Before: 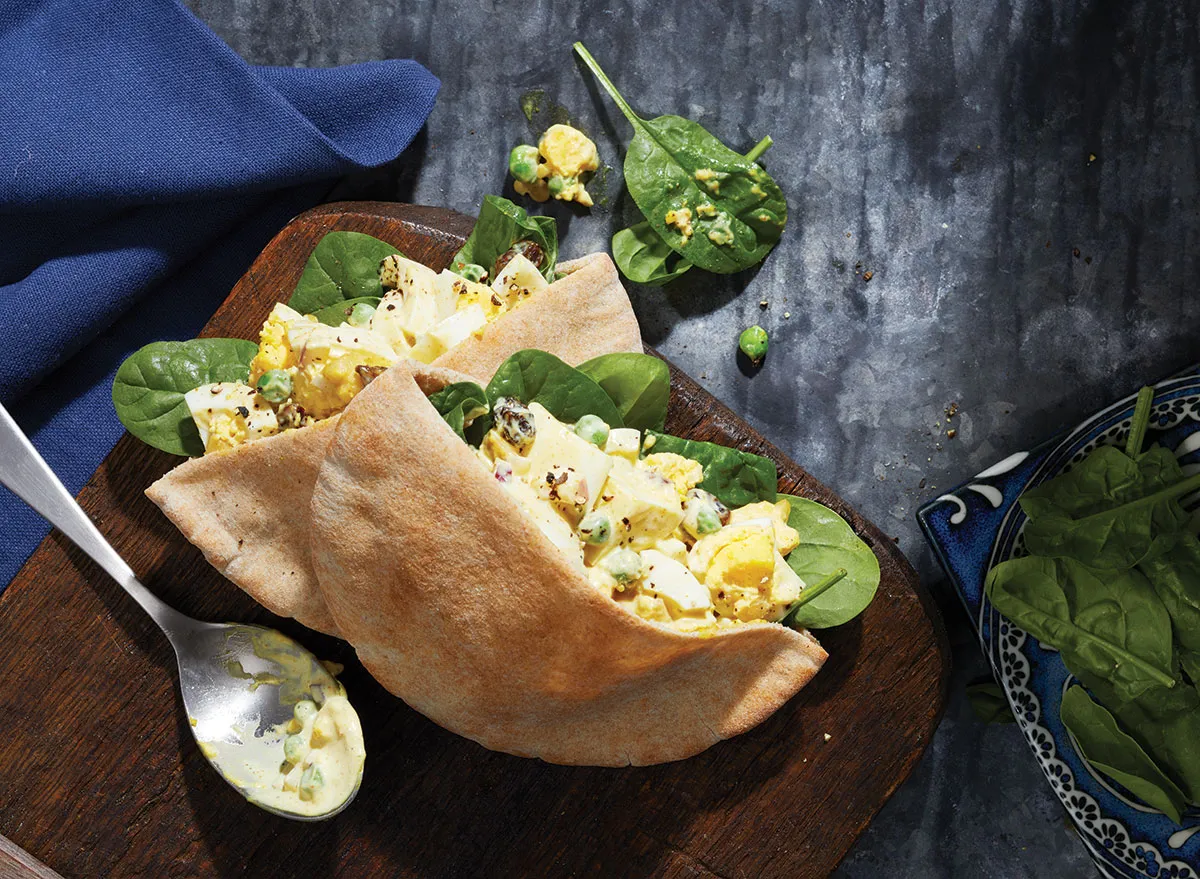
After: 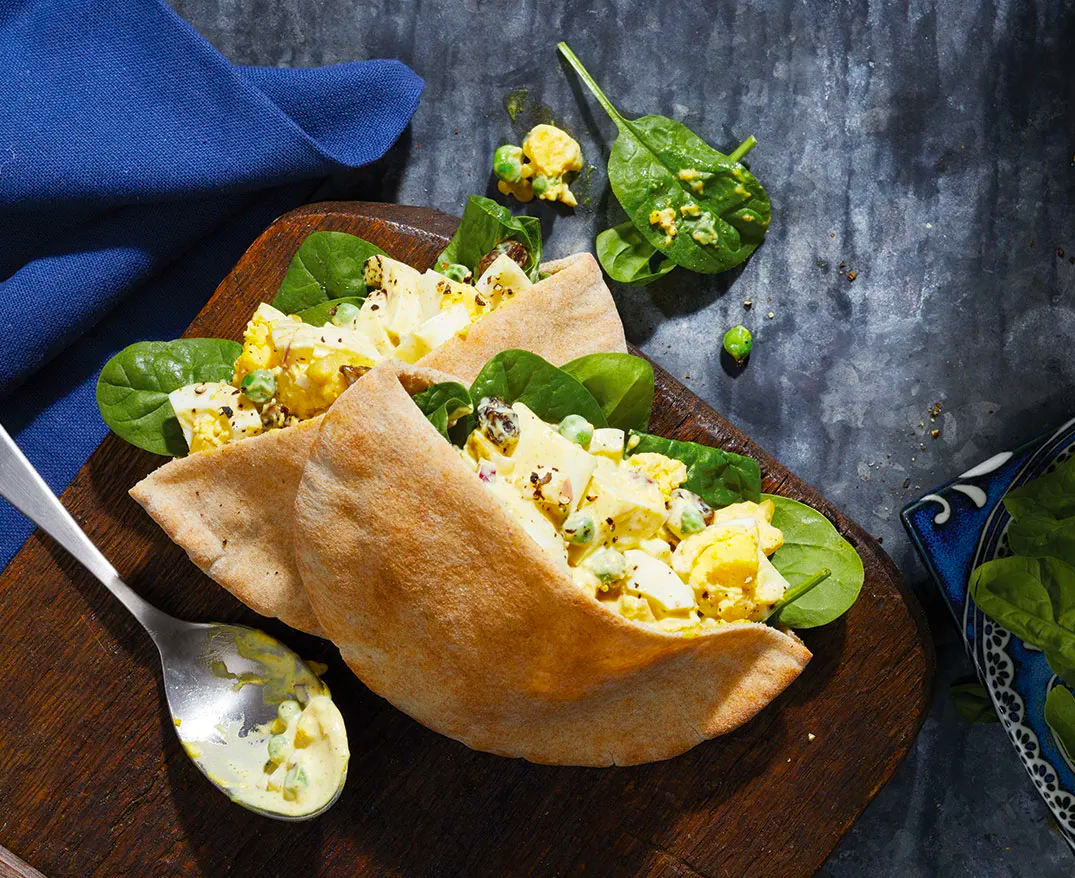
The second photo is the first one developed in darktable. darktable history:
color balance rgb: linear chroma grading › global chroma 24.393%, perceptual saturation grading › global saturation -1.809%, perceptual saturation grading › highlights -7.497%, perceptual saturation grading › mid-tones 8.457%, perceptual saturation grading › shadows 3.268%, global vibrance 20.239%
crop and rotate: left 1.348%, right 9.017%
